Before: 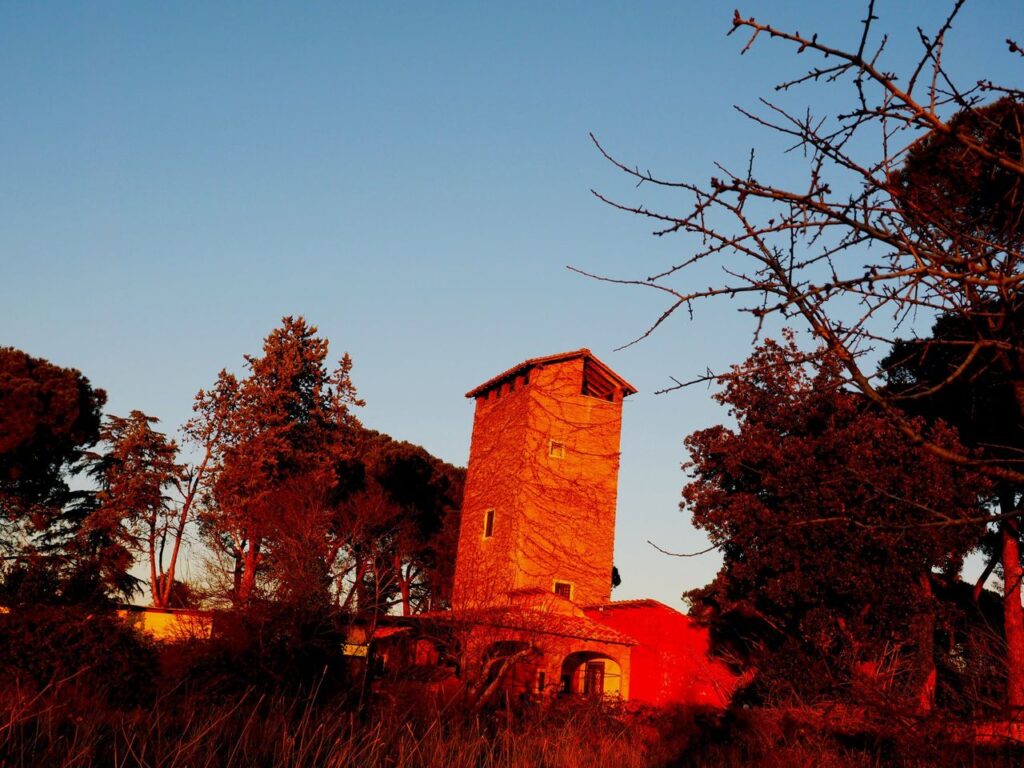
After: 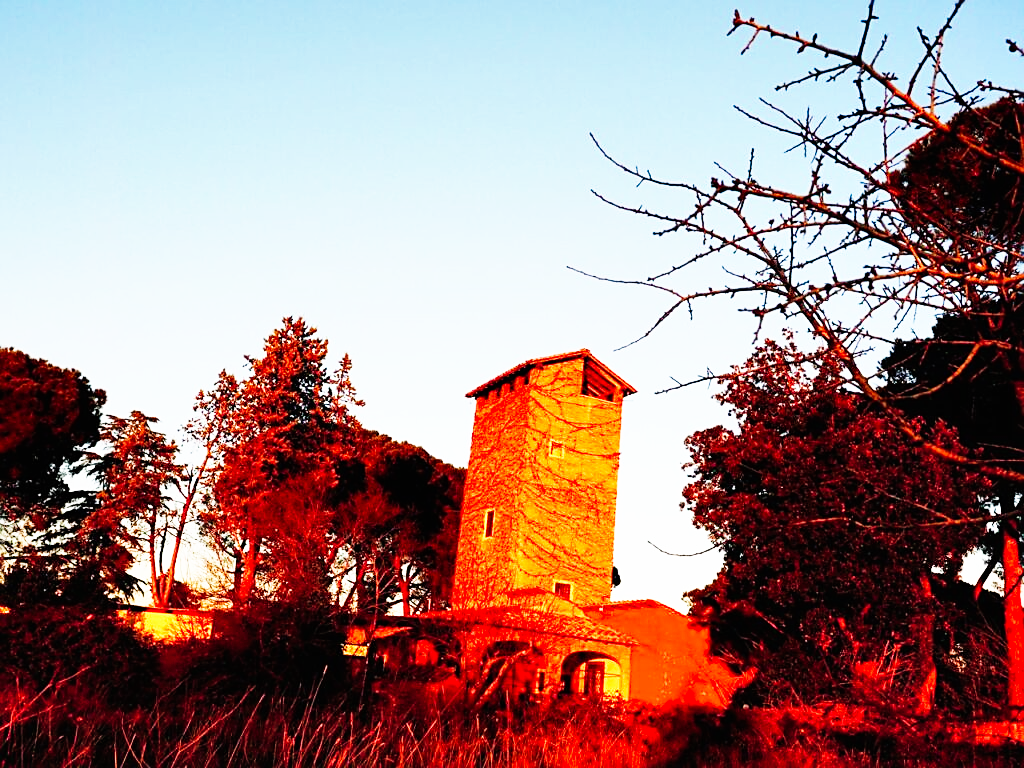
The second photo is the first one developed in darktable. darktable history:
sharpen: on, module defaults
base curve: curves: ch0 [(0, 0) (0.007, 0.004) (0.027, 0.03) (0.046, 0.07) (0.207, 0.54) (0.442, 0.872) (0.673, 0.972) (1, 1)], preserve colors none
shadows and highlights: shadows 37.27, highlights -28.18, soften with gaussian
exposure: black level correction 0, exposure 0.5 EV, compensate highlight preservation false
